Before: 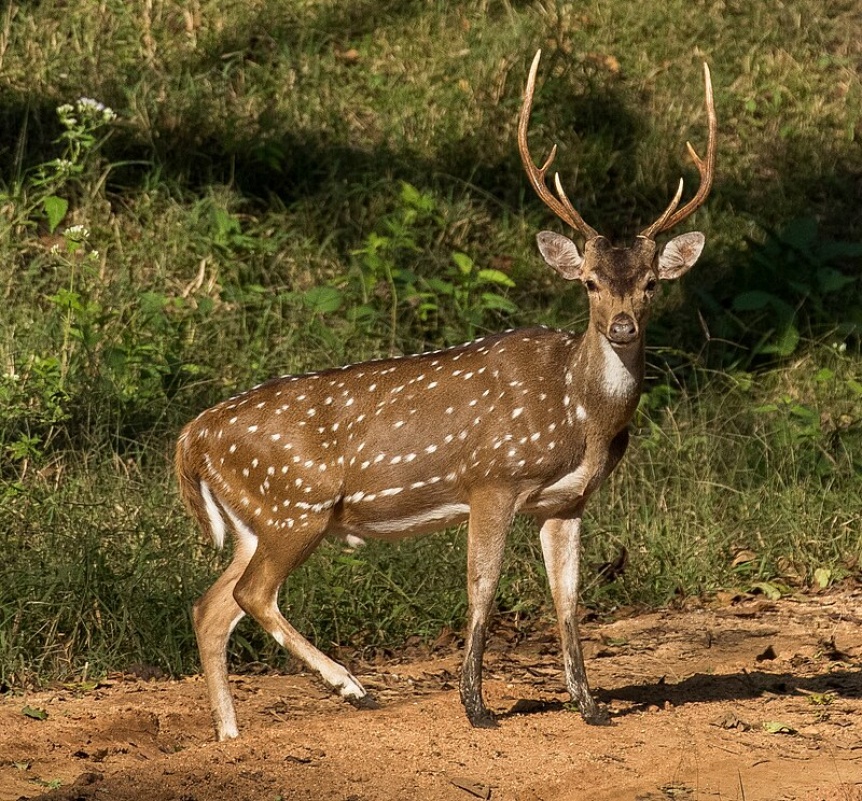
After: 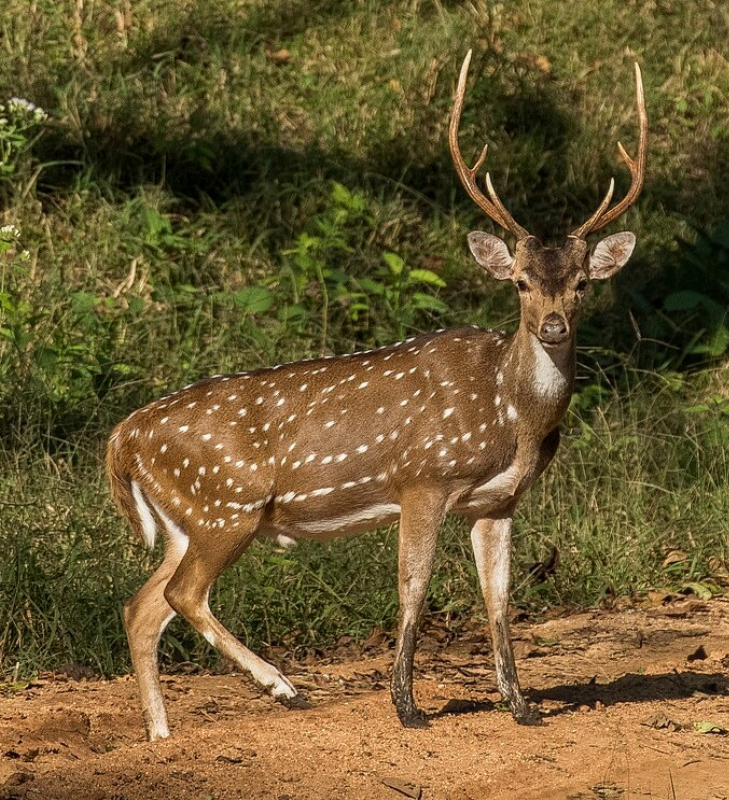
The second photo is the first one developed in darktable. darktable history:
crop: left 8.019%, right 7.398%
local contrast: detail 109%
